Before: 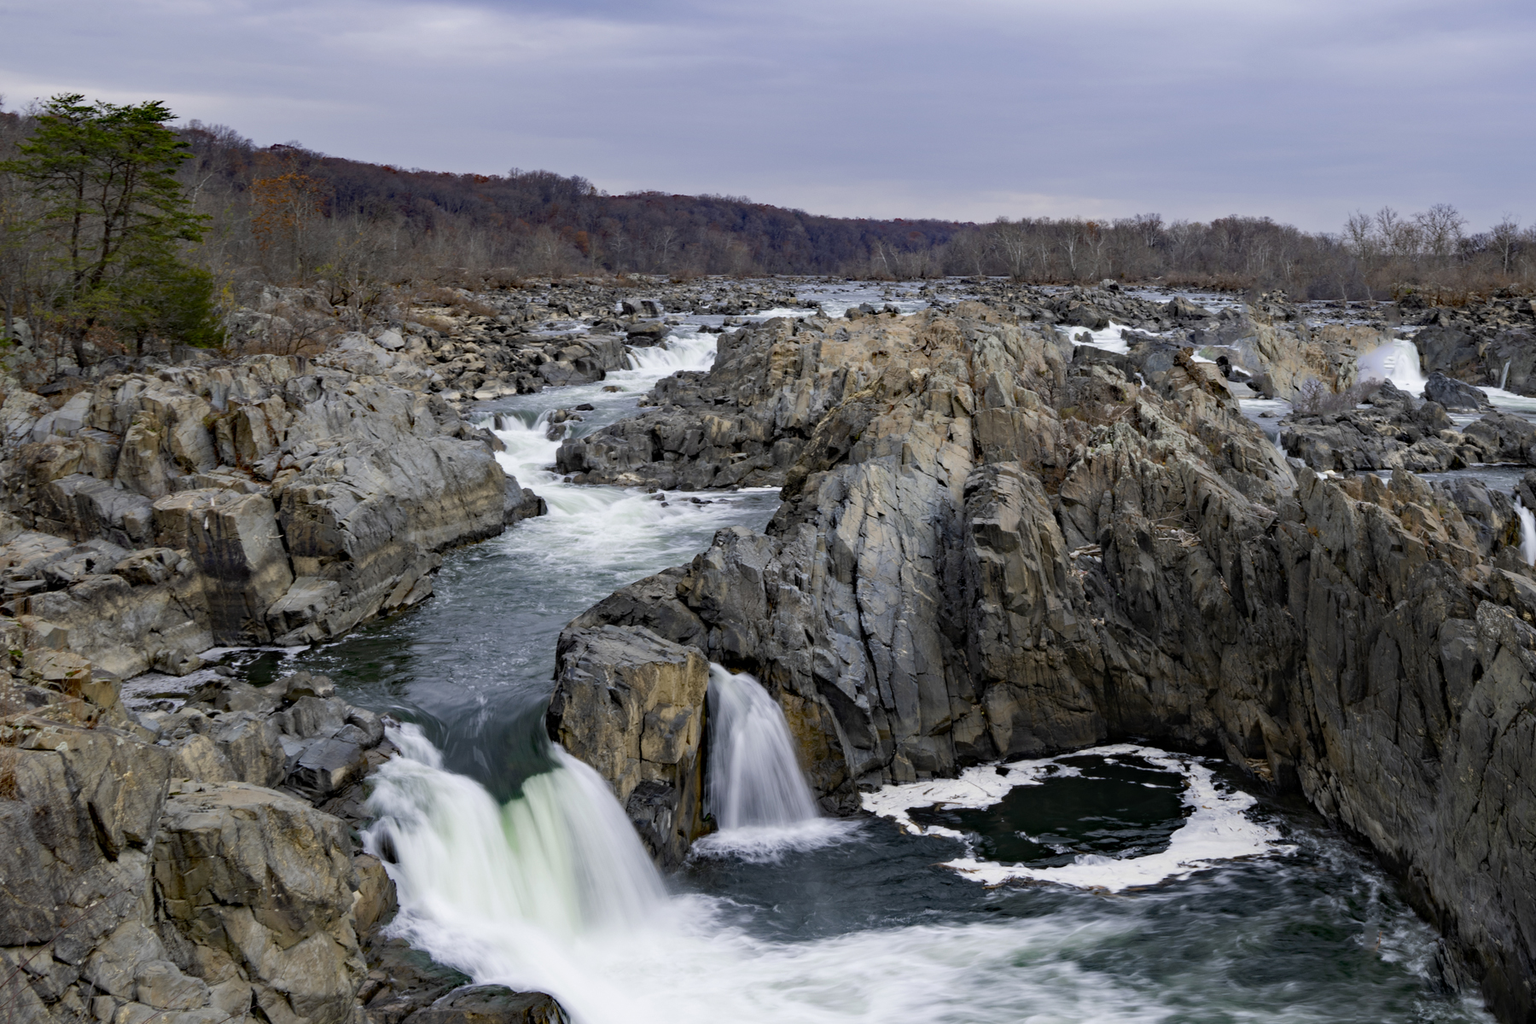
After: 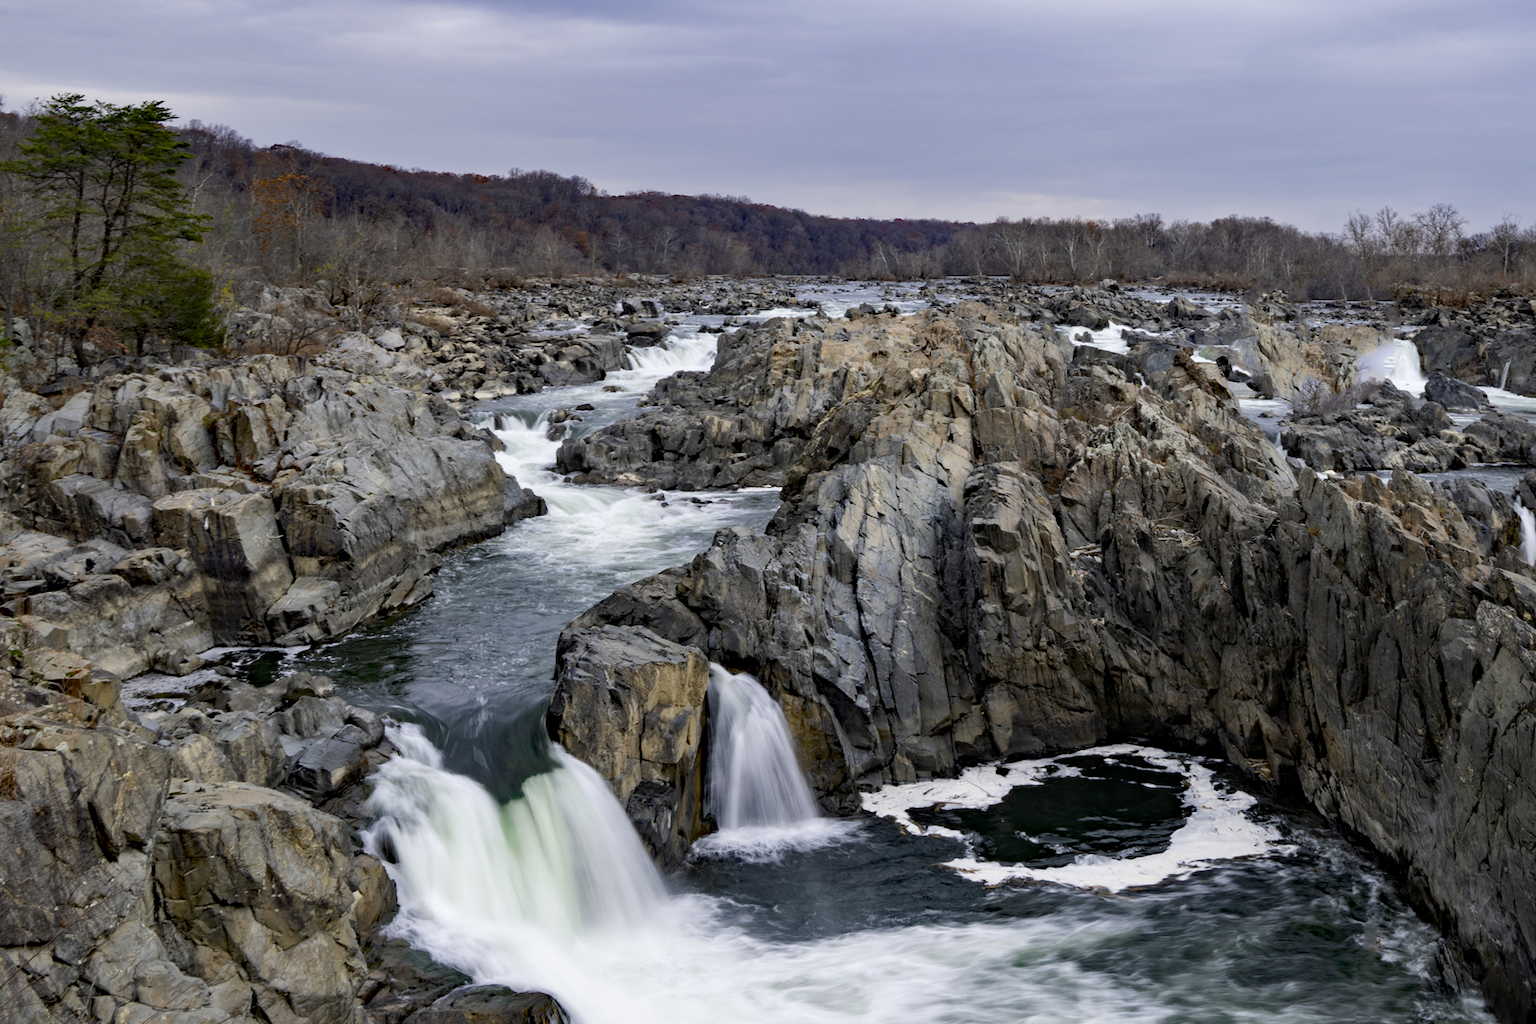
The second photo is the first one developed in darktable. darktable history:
local contrast: mode bilateral grid, contrast 24, coarseness 50, detail 124%, midtone range 0.2
